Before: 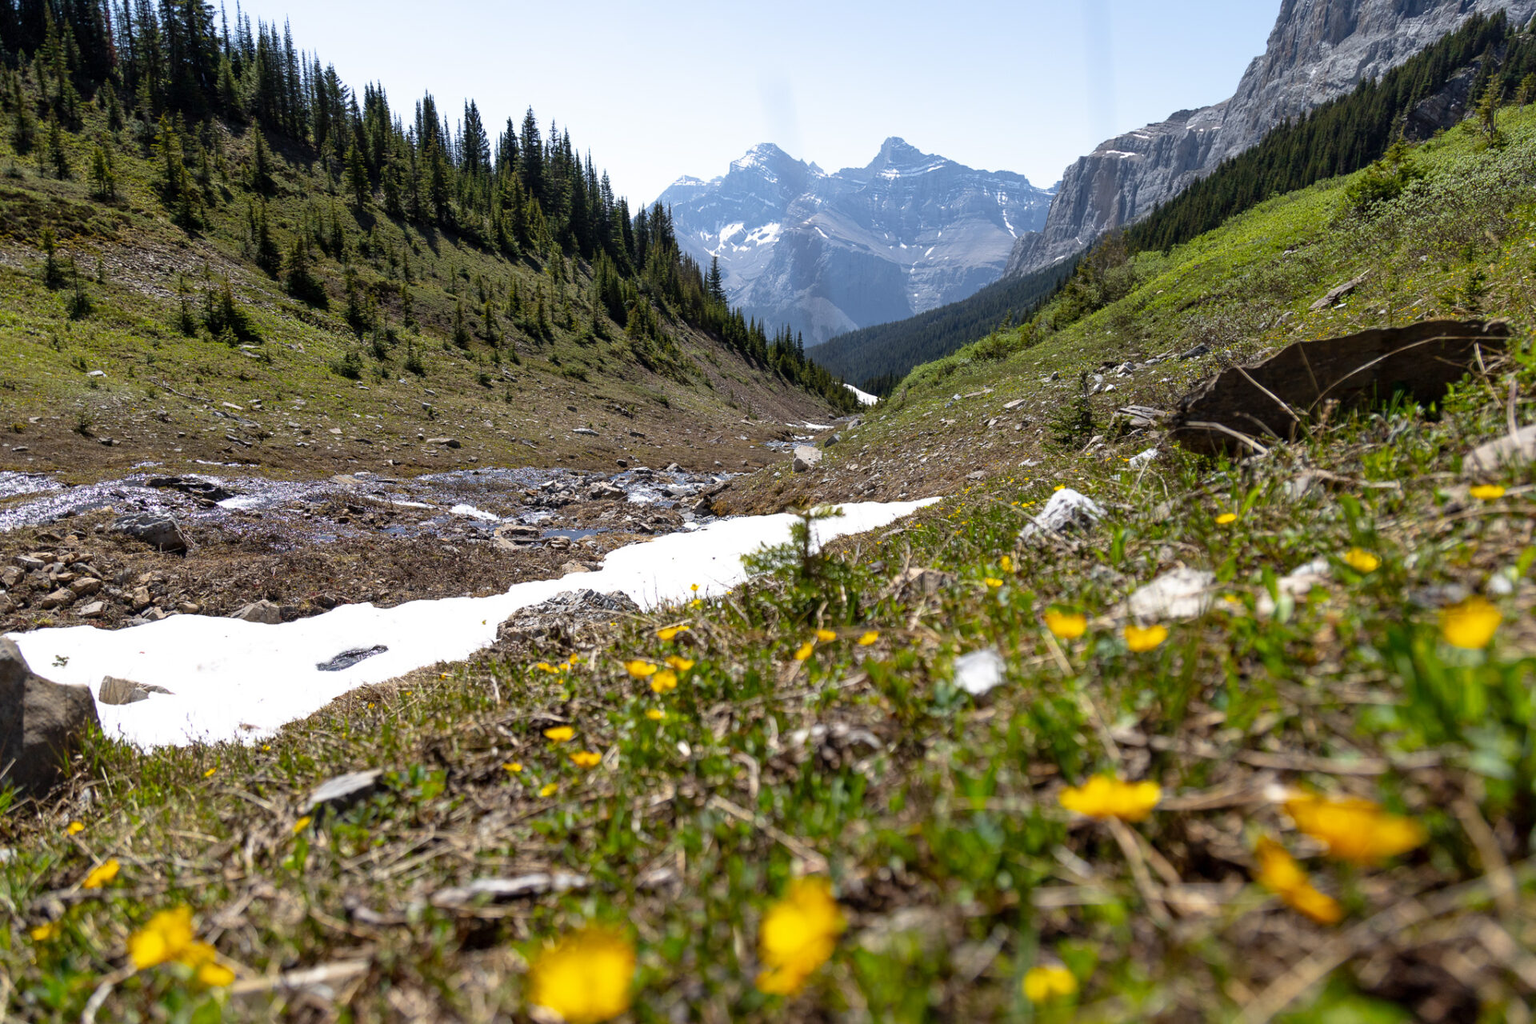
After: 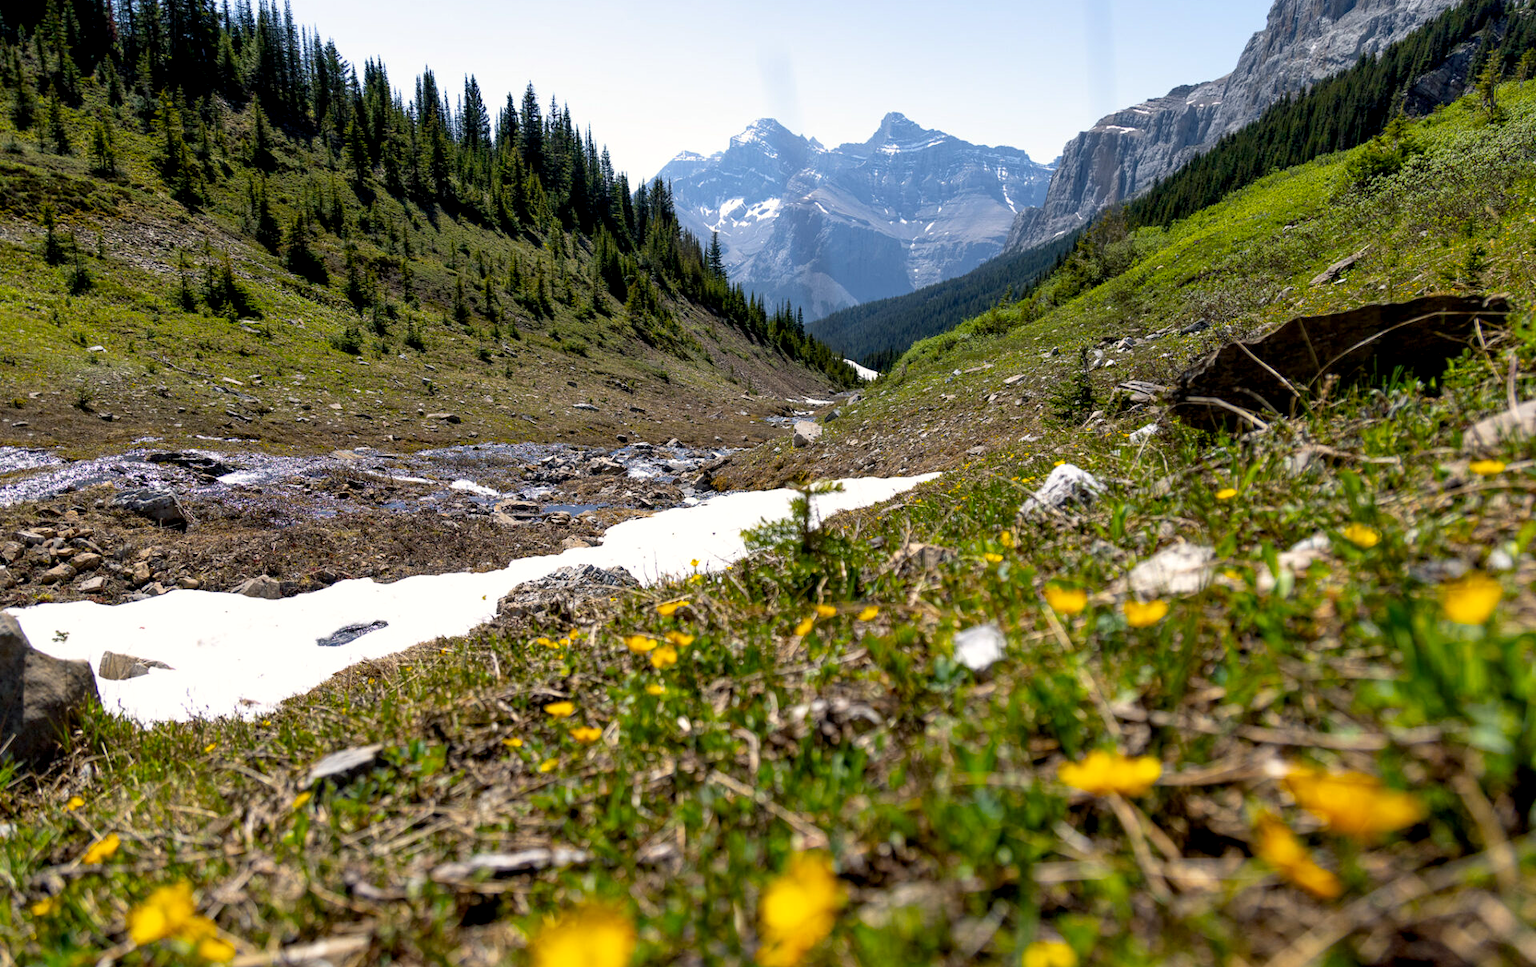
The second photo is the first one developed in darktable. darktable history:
crop and rotate: top 2.479%, bottom 3.018%
color balance rgb: shadows lift › chroma 2%, shadows lift › hue 217.2°, power › hue 60°, highlights gain › chroma 1%, highlights gain › hue 69.6°, global offset › luminance -0.5%, perceptual saturation grading › global saturation 15%, global vibrance 15%
local contrast: highlights 100%, shadows 100%, detail 120%, midtone range 0.2
